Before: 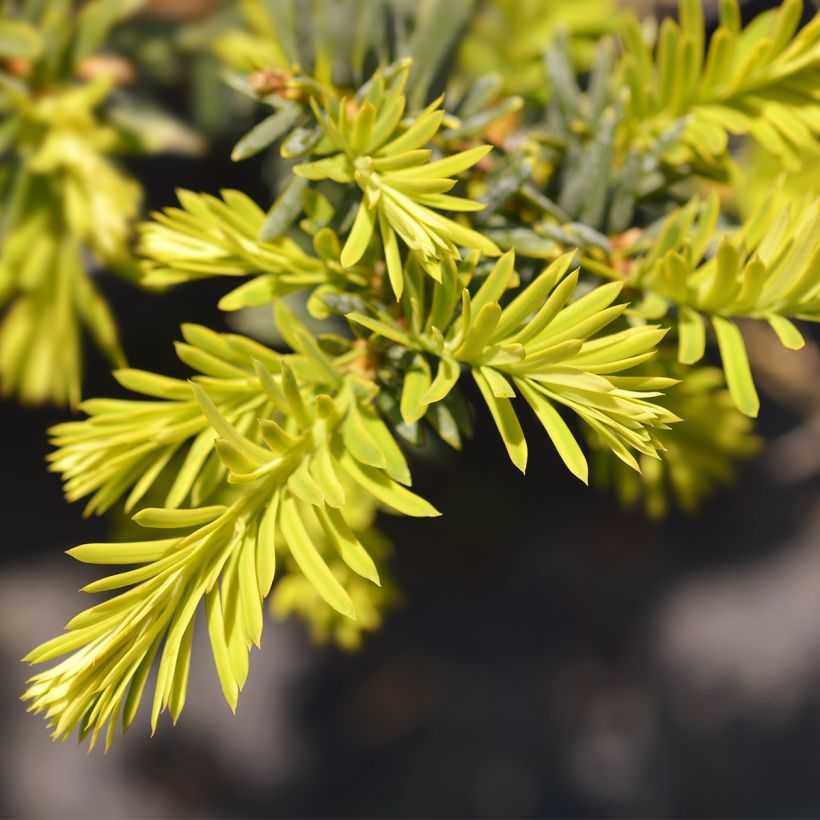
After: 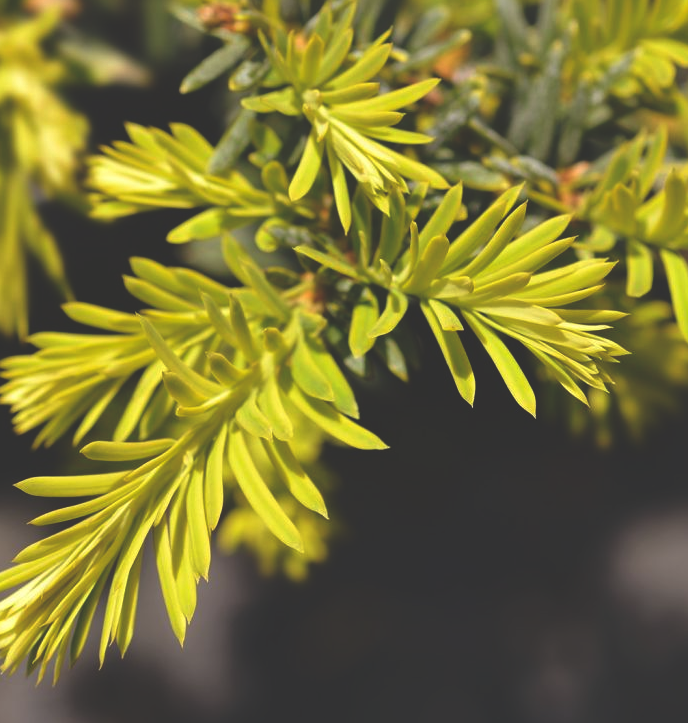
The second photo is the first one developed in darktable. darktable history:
crop: left 6.446%, top 8.188%, right 9.538%, bottom 3.548%
rgb curve: curves: ch0 [(0, 0.186) (0.314, 0.284) (0.775, 0.708) (1, 1)], compensate middle gray true, preserve colors none
